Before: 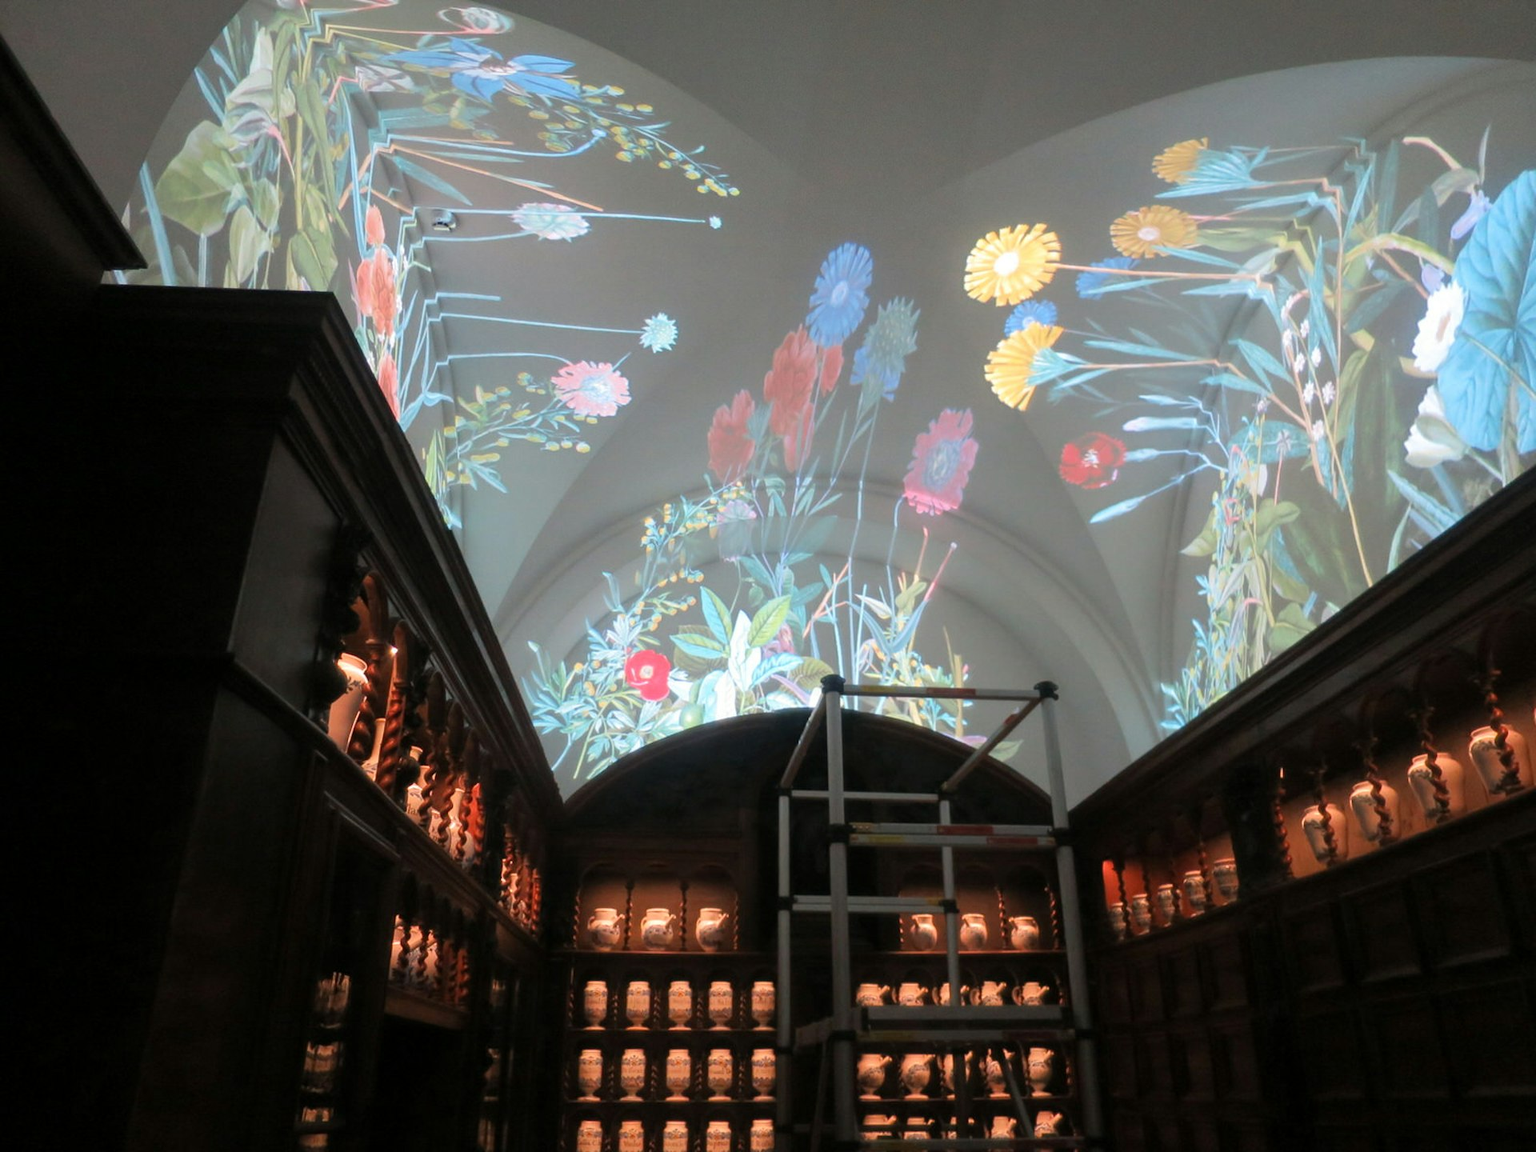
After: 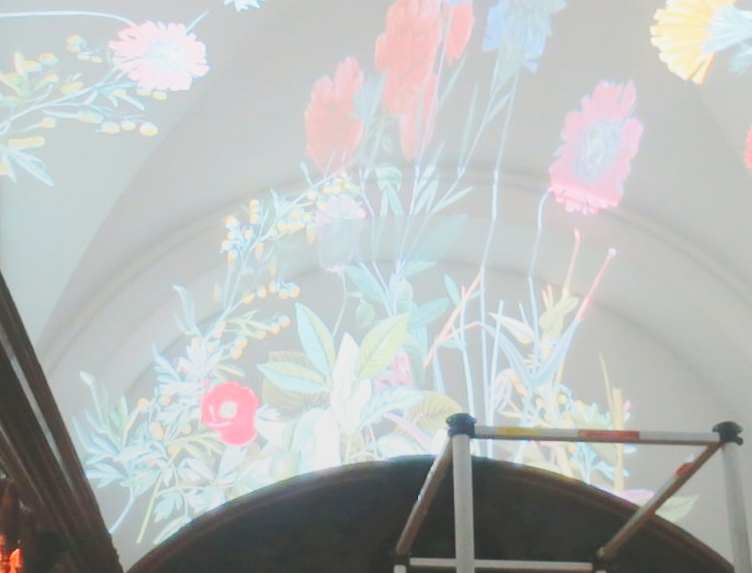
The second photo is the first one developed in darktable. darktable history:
exposure: exposure 0.296 EV, compensate exposure bias true, compensate highlight preservation false
crop: left 30.216%, top 29.88%, right 30.094%, bottom 30.237%
local contrast: detail 69%
base curve: curves: ch0 [(0, 0.007) (0.028, 0.063) (0.121, 0.311) (0.46, 0.743) (0.859, 0.957) (1, 1)], preserve colors none
